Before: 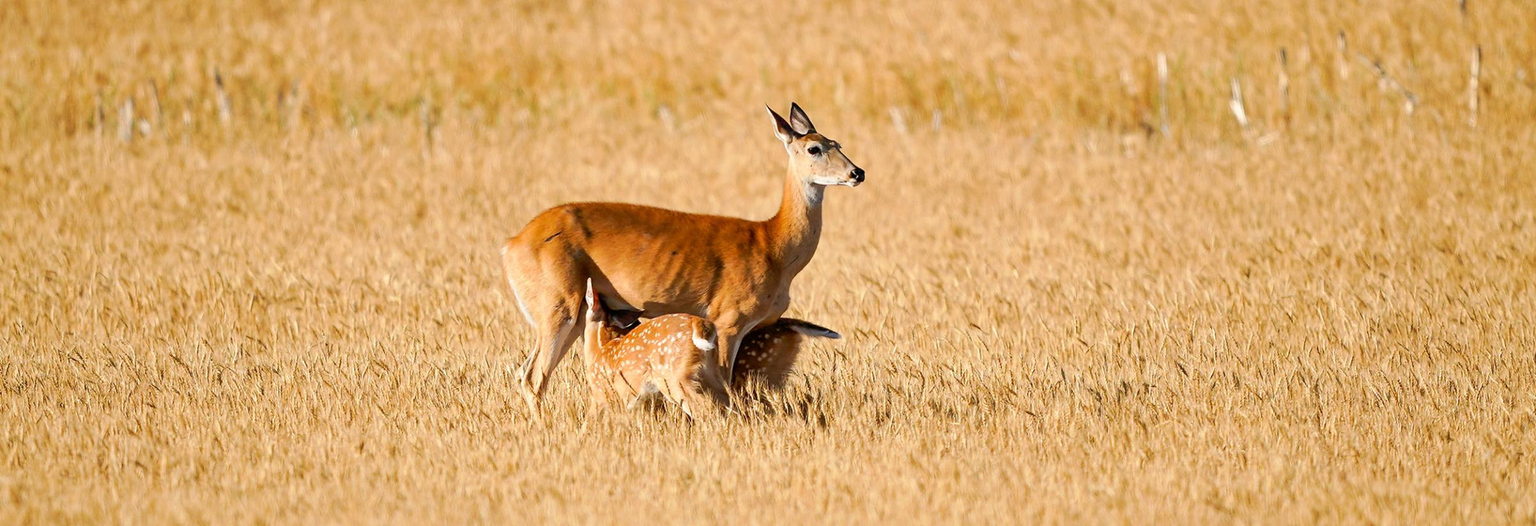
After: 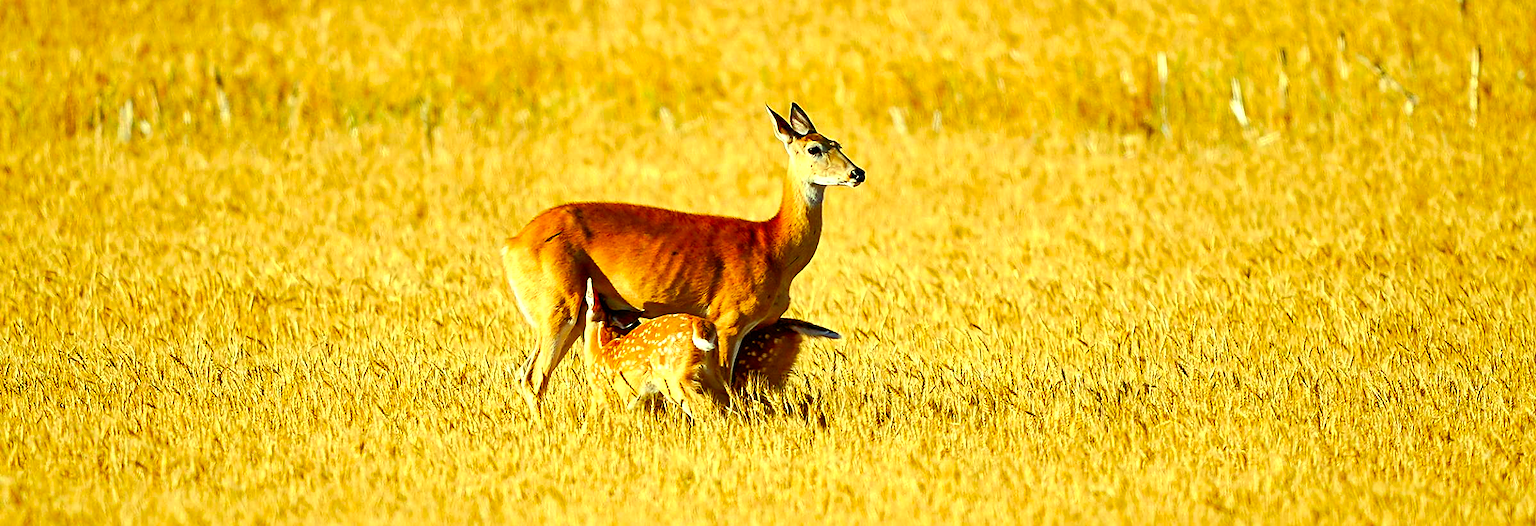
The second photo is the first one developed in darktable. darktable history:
sharpen: on, module defaults
color balance rgb: linear chroma grading › global chroma 10.653%, perceptual saturation grading › global saturation 20%, perceptual saturation grading › highlights -49.985%, perceptual saturation grading › shadows 24.488%, perceptual brilliance grading › global brilliance 14.72%, perceptual brilliance grading › shadows -35.173%
color correction: highlights a* -10.89, highlights b* 9.93, saturation 1.71
